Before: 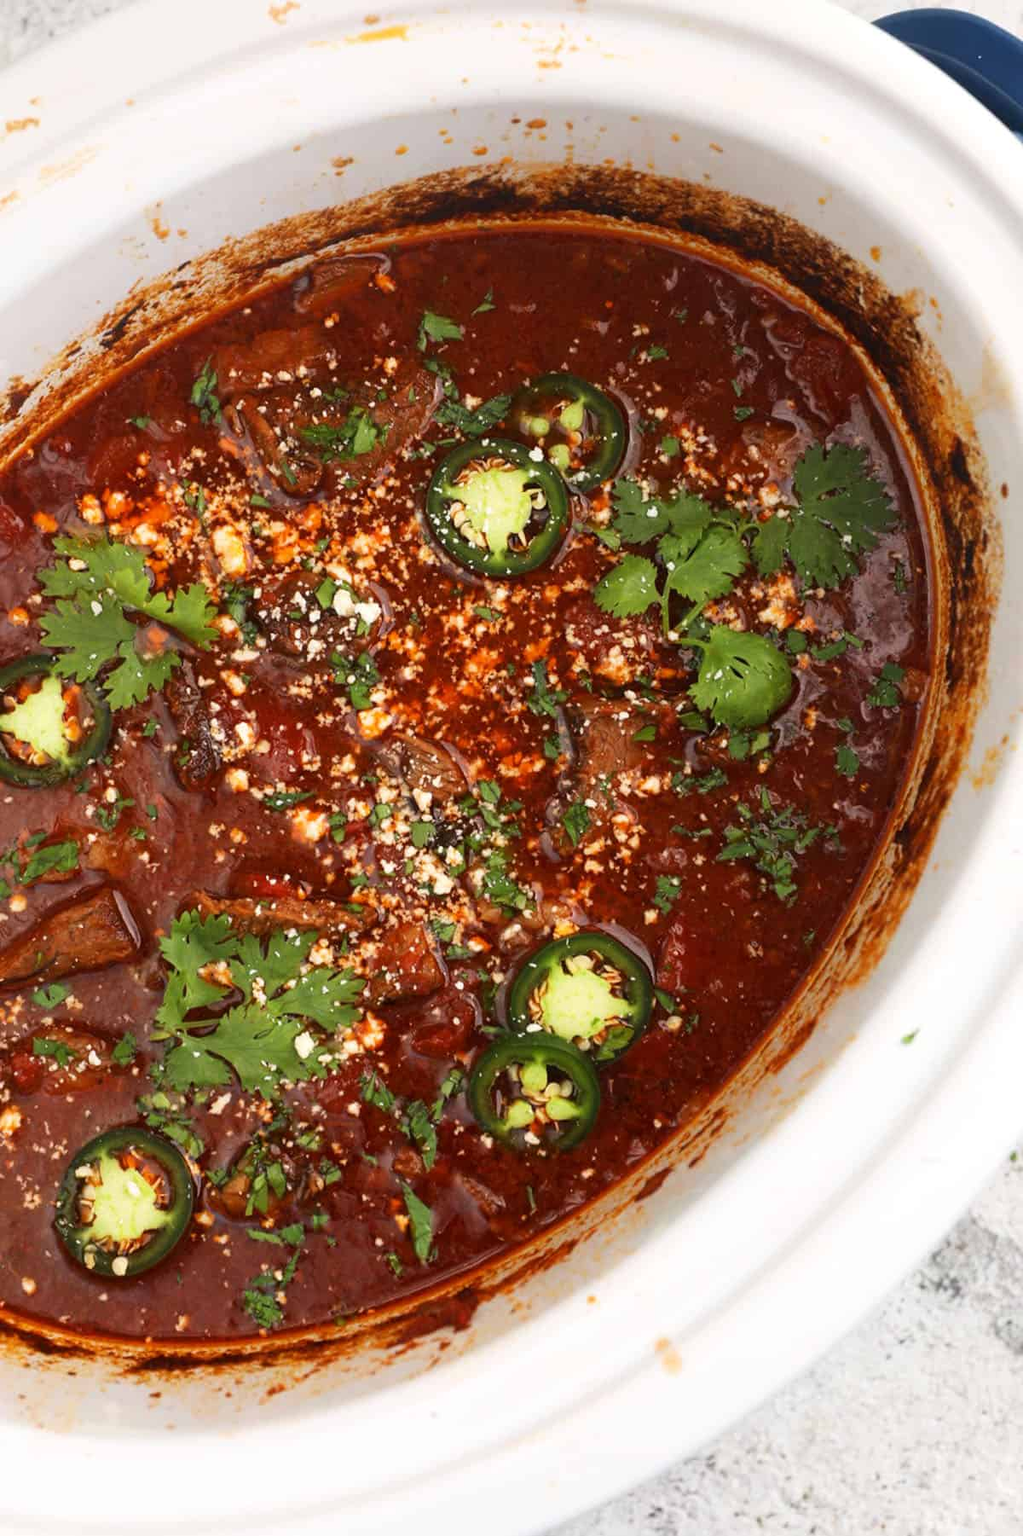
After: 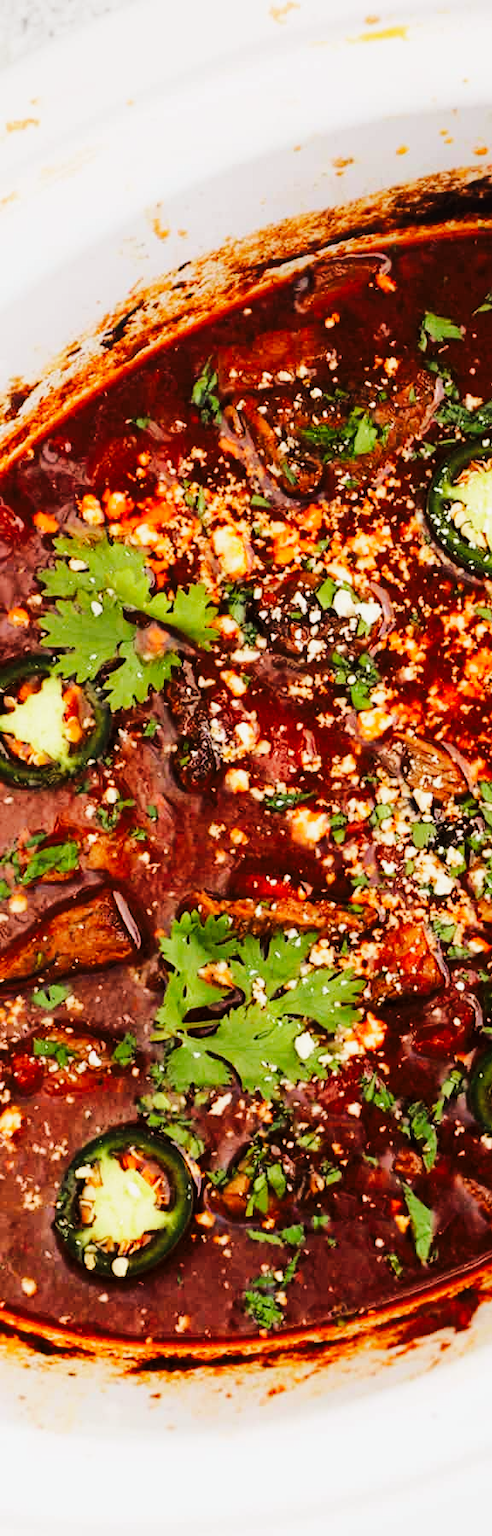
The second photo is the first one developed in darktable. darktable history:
crop and rotate: left 0.01%, top 0%, right 51.836%
color correction: highlights a* -0.185, highlights b* -0.067
base curve: curves: ch0 [(0, 0) (0.036, 0.025) (0.121, 0.166) (0.206, 0.329) (0.605, 0.79) (1, 1)], preserve colors none
velvia: strength 15.19%
tone curve: curves: ch0 [(0, 0) (0.058, 0.022) (0.265, 0.208) (0.41, 0.417) (0.485, 0.524) (0.638, 0.673) (0.845, 0.828) (0.994, 0.964)]; ch1 [(0, 0) (0.136, 0.146) (0.317, 0.34) (0.382, 0.408) (0.469, 0.482) (0.498, 0.497) (0.557, 0.573) (0.644, 0.643) (0.725, 0.765) (1, 1)]; ch2 [(0, 0) (0.352, 0.403) (0.45, 0.469) (0.502, 0.504) (0.54, 0.524) (0.592, 0.566) (0.638, 0.599) (1, 1)], color space Lab, linked channels, preserve colors none
